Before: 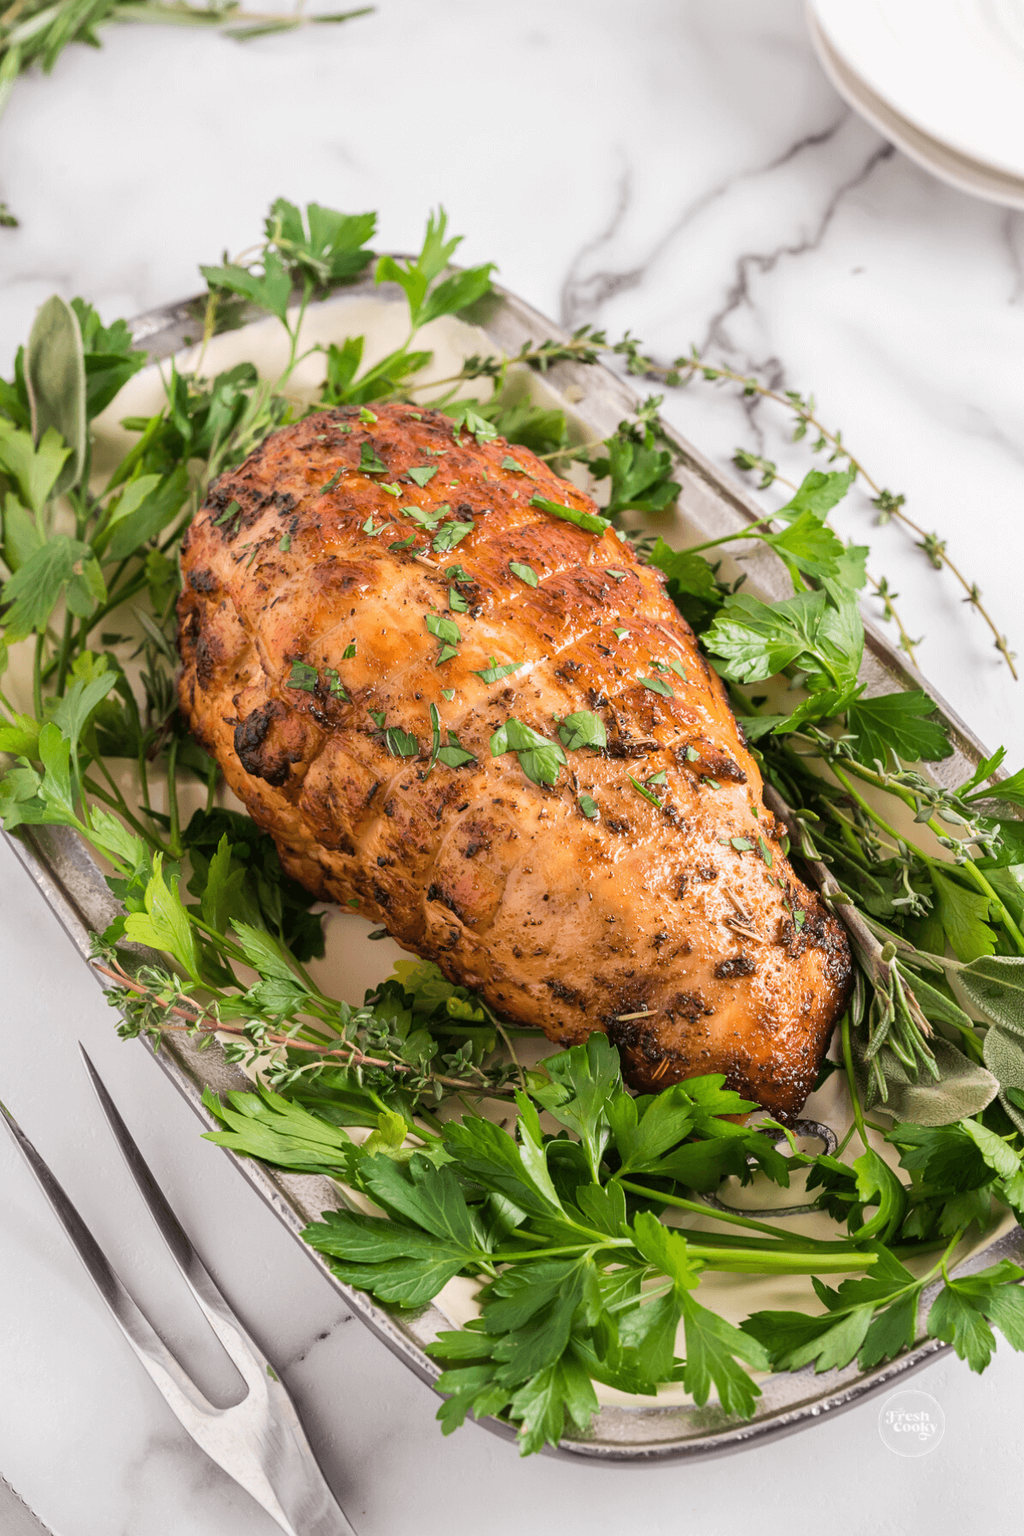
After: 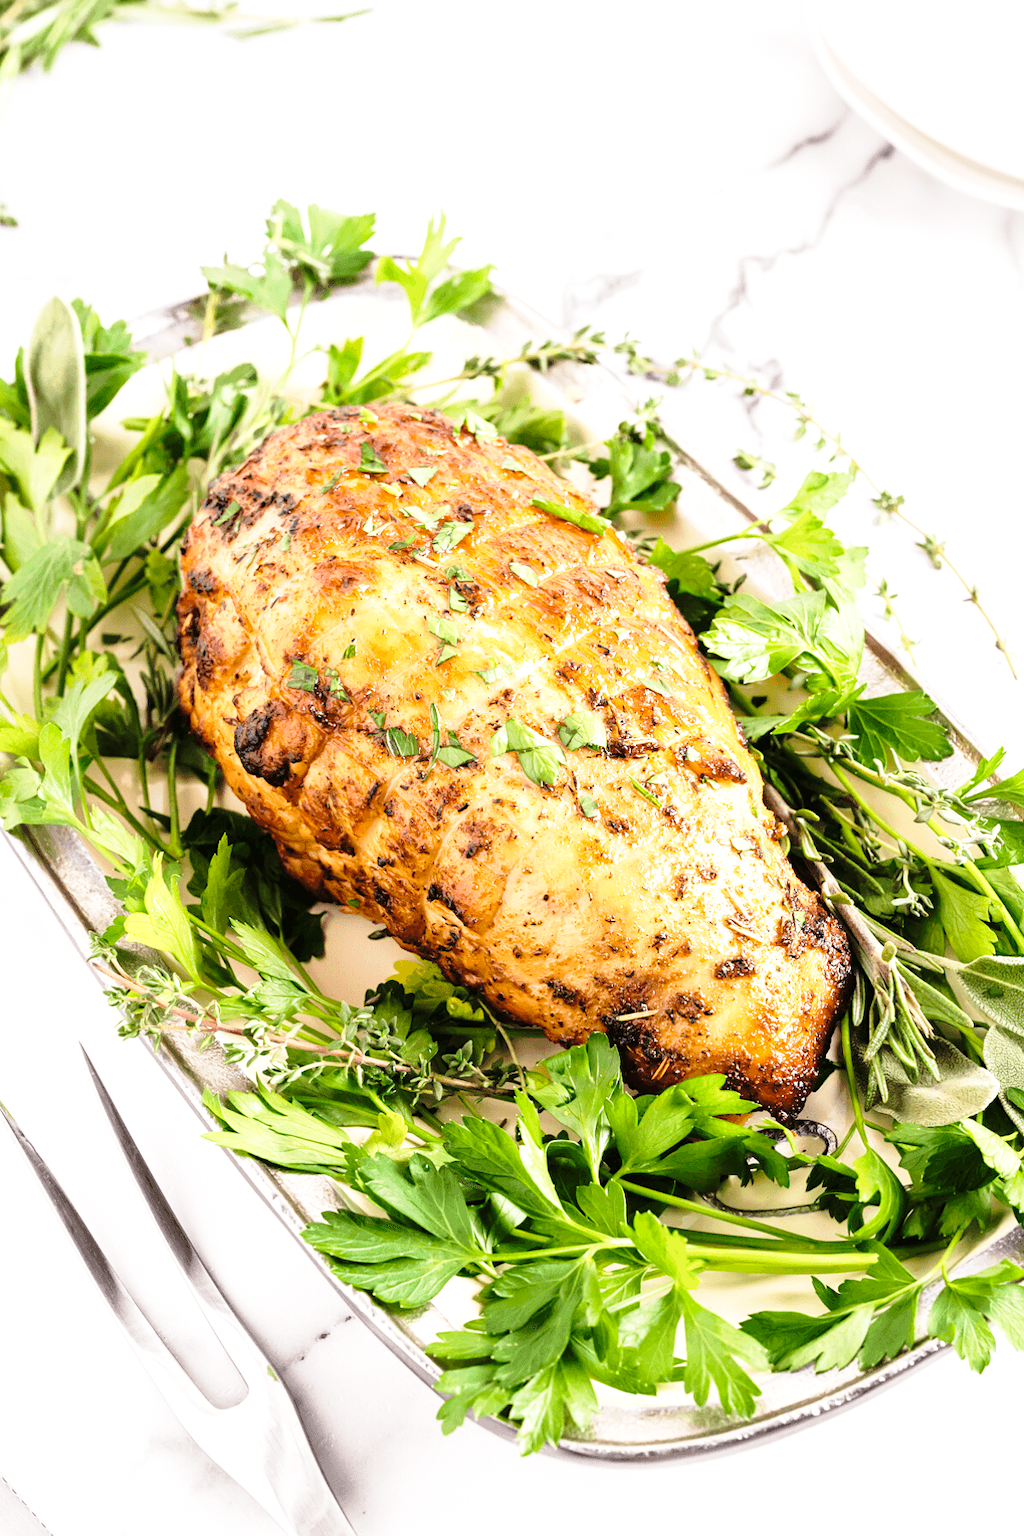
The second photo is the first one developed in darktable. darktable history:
tone equalizer: -8 EV -0.725 EV, -7 EV -0.687 EV, -6 EV -0.636 EV, -5 EV -0.416 EV, -3 EV 0.39 EV, -2 EV 0.6 EV, -1 EV 0.693 EV, +0 EV 0.763 EV, smoothing 1
base curve: curves: ch0 [(0, 0) (0.028, 0.03) (0.121, 0.232) (0.46, 0.748) (0.859, 0.968) (1, 1)], preserve colors none
